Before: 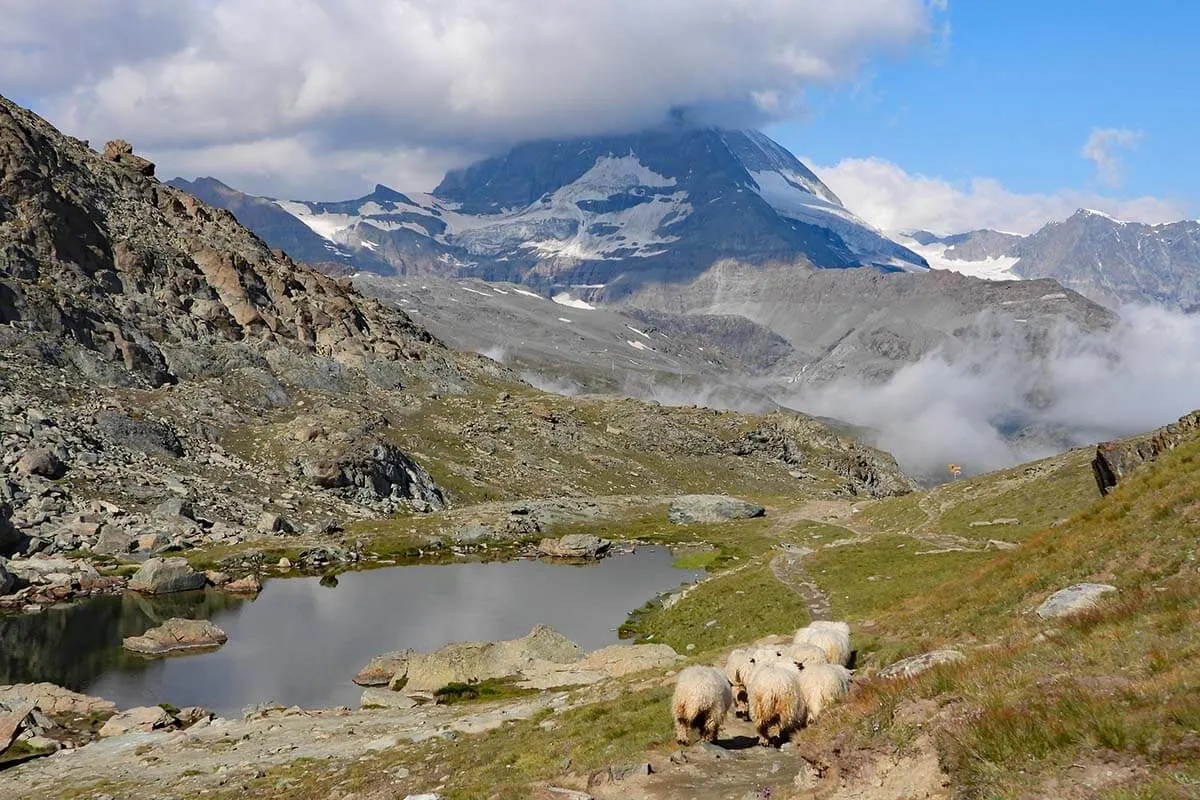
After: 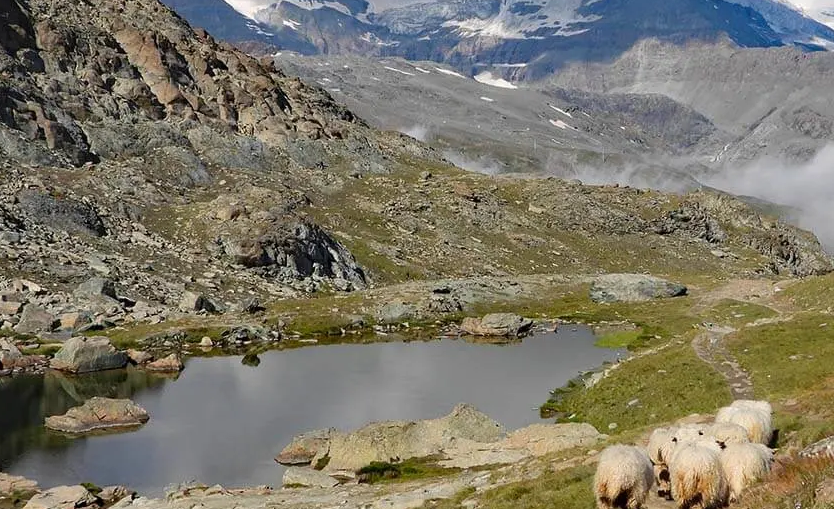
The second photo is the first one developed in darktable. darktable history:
crop: left 6.542%, top 27.673%, right 23.955%, bottom 8.682%
